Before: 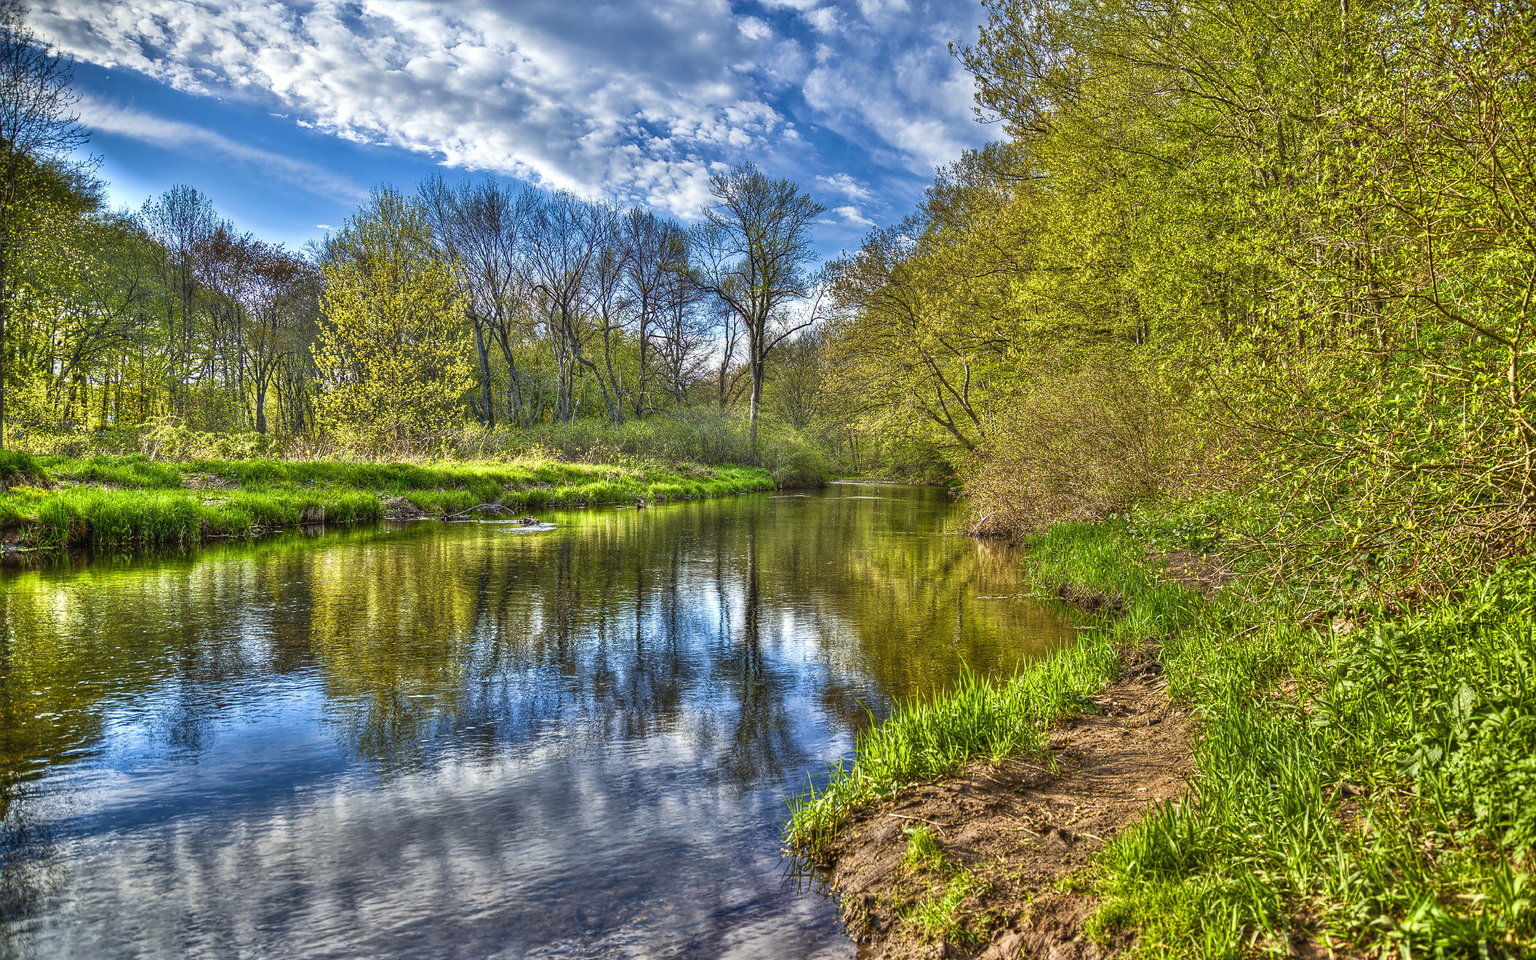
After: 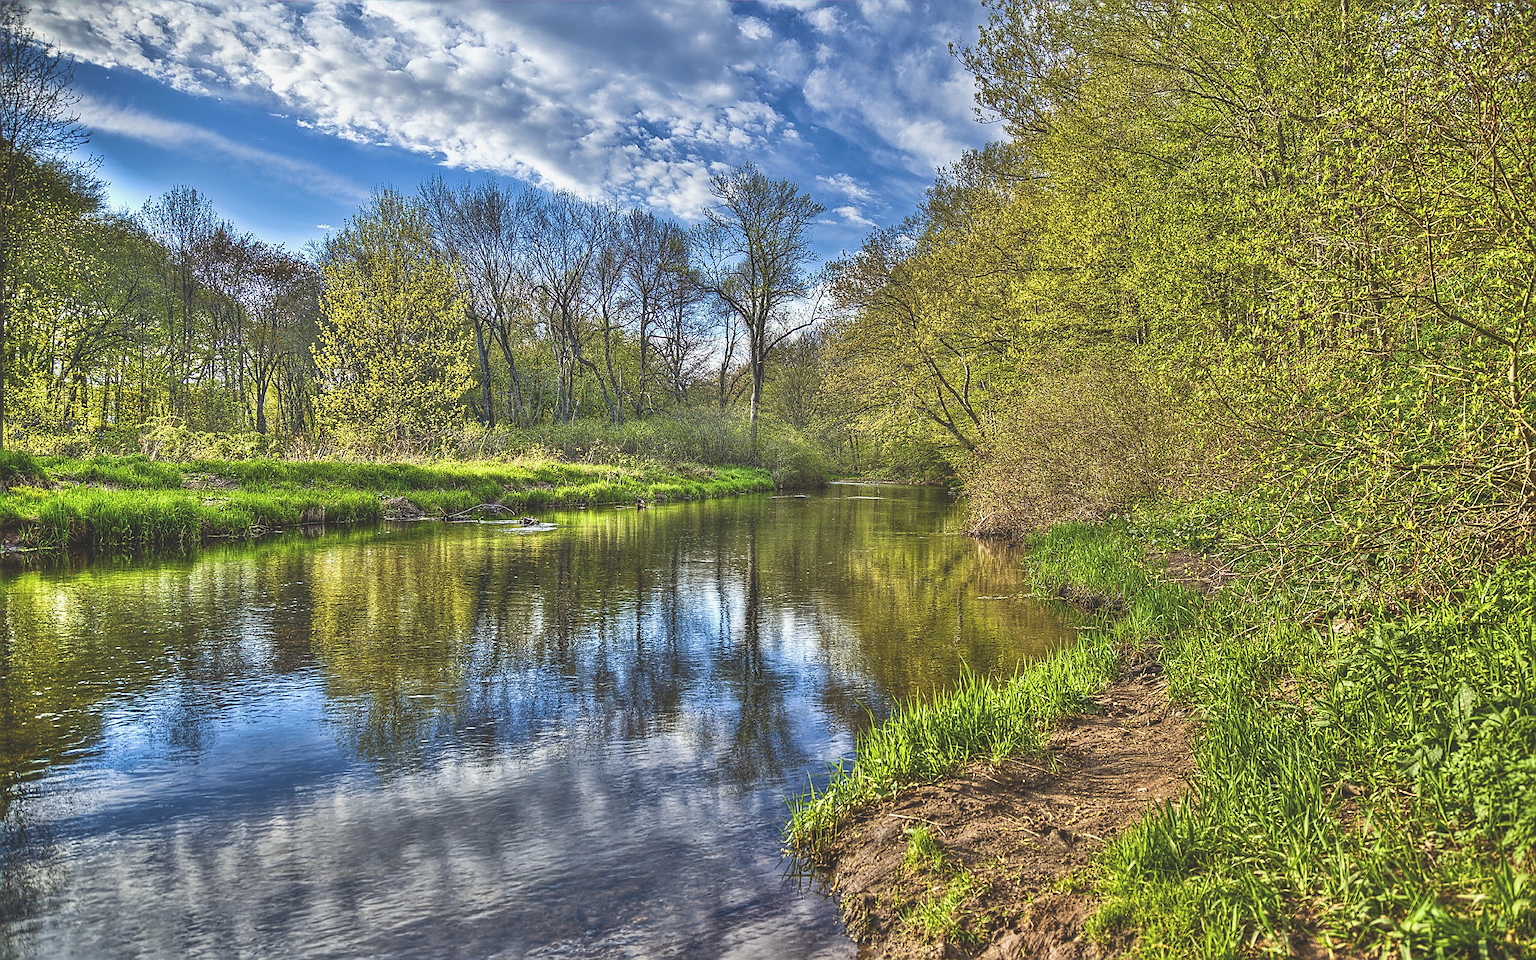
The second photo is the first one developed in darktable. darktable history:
sharpen: on, module defaults
exposure: black level correction -0.025, exposure -0.117 EV, compensate highlight preservation false
